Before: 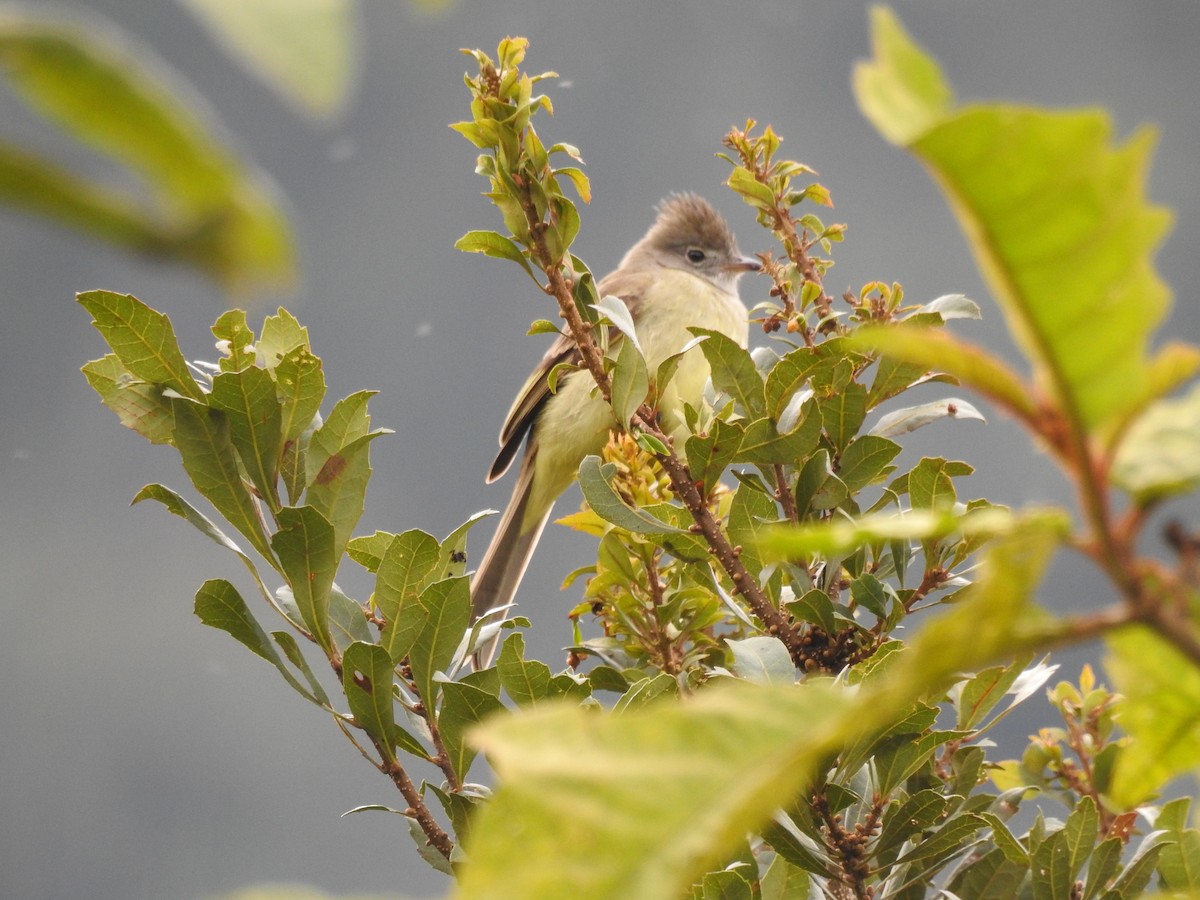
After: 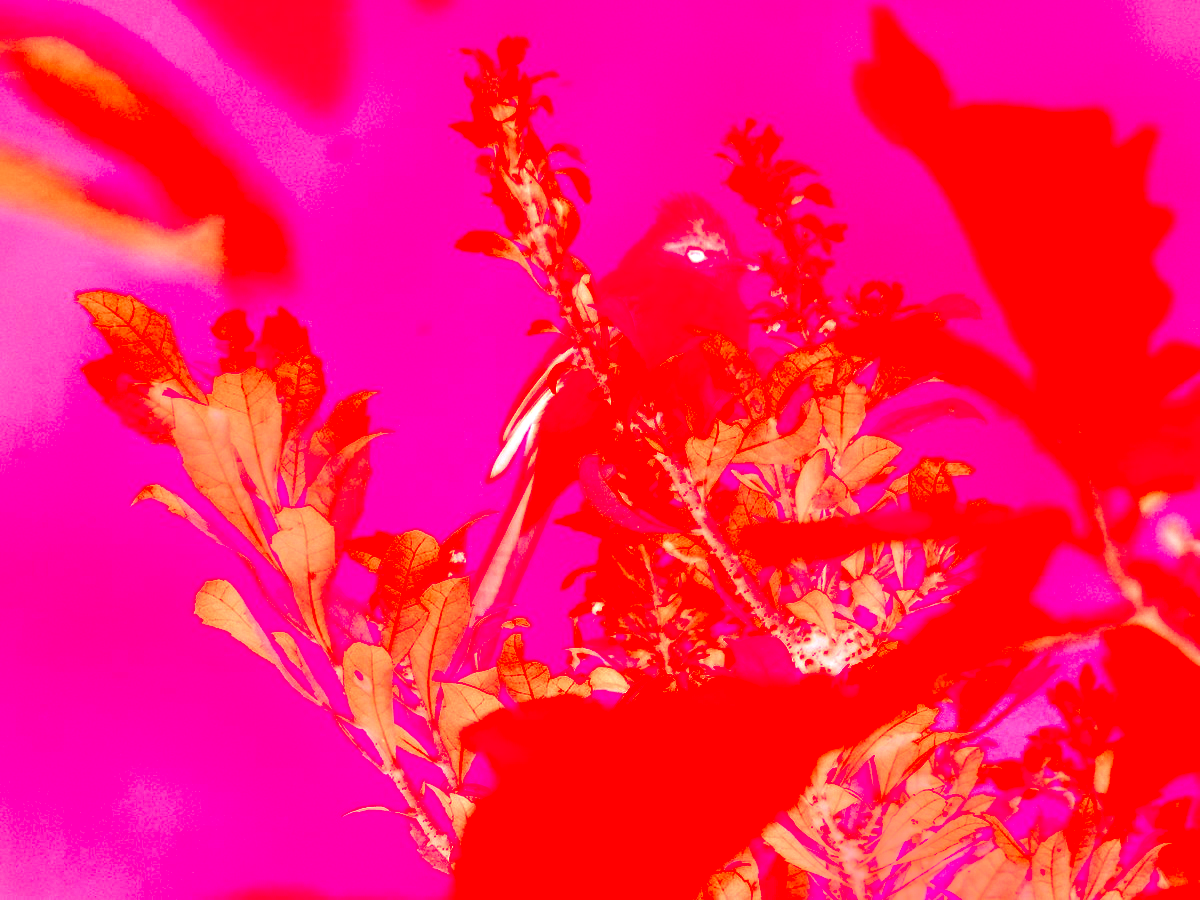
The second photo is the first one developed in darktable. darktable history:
bloom: size 13.65%, threshold 98.39%, strength 4.82%
white balance: red 4.26, blue 1.802
